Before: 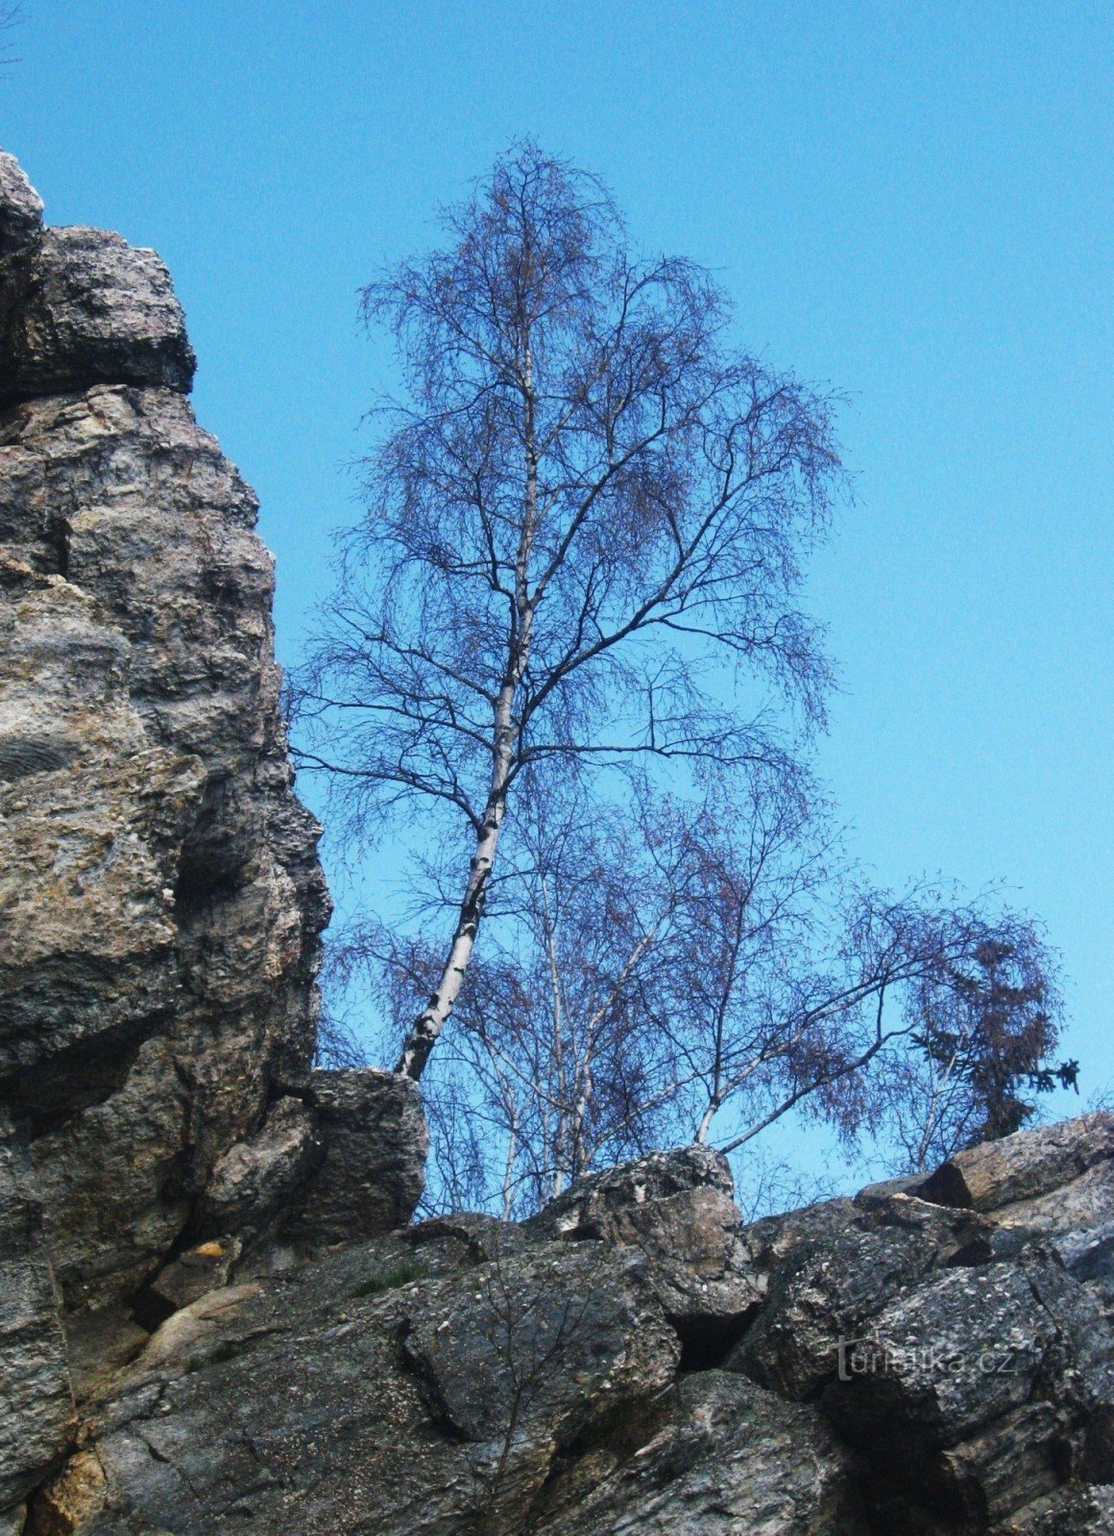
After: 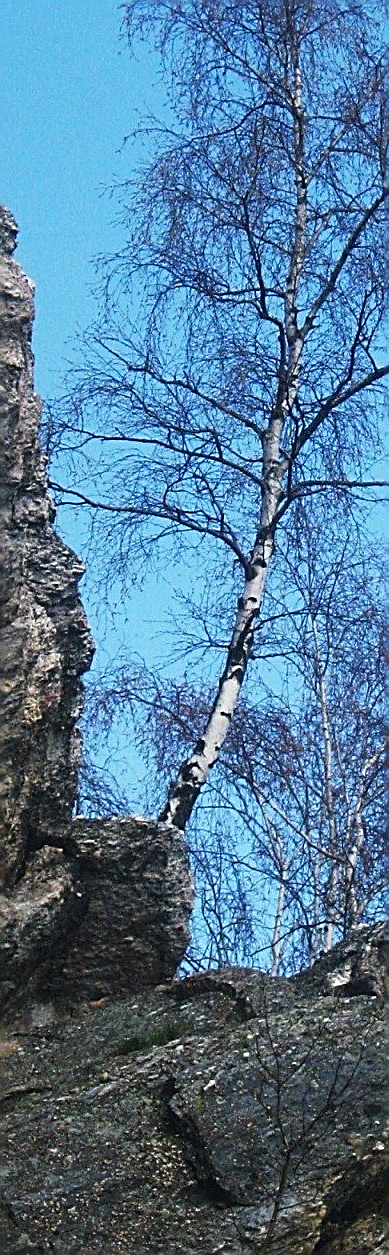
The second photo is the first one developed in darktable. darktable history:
crop and rotate: left 21.77%, top 18.528%, right 44.676%, bottom 2.997%
sharpen: amount 1
tone equalizer: on, module defaults
rgb levels: preserve colors max RGB
